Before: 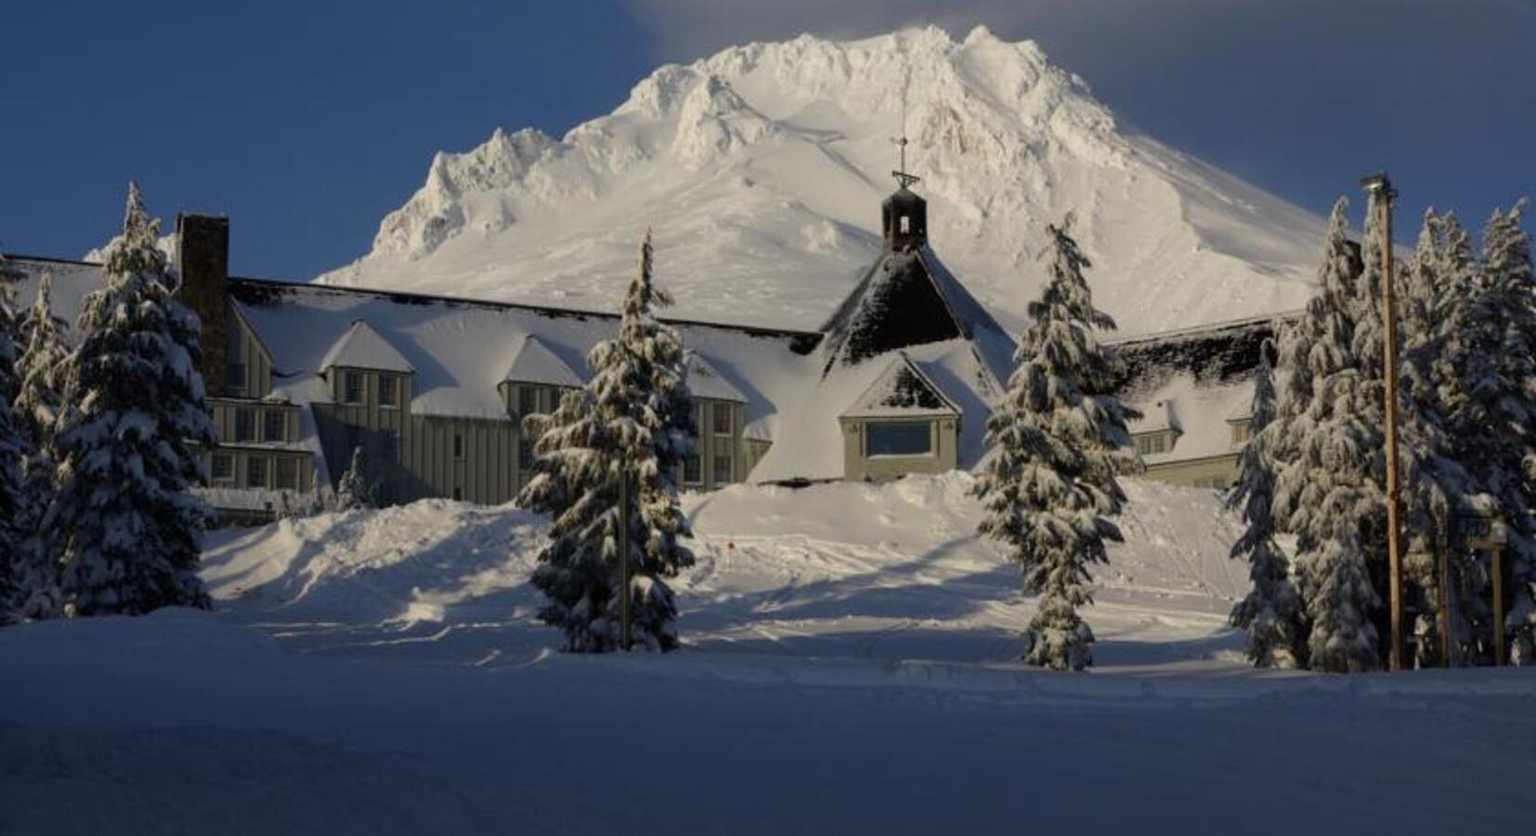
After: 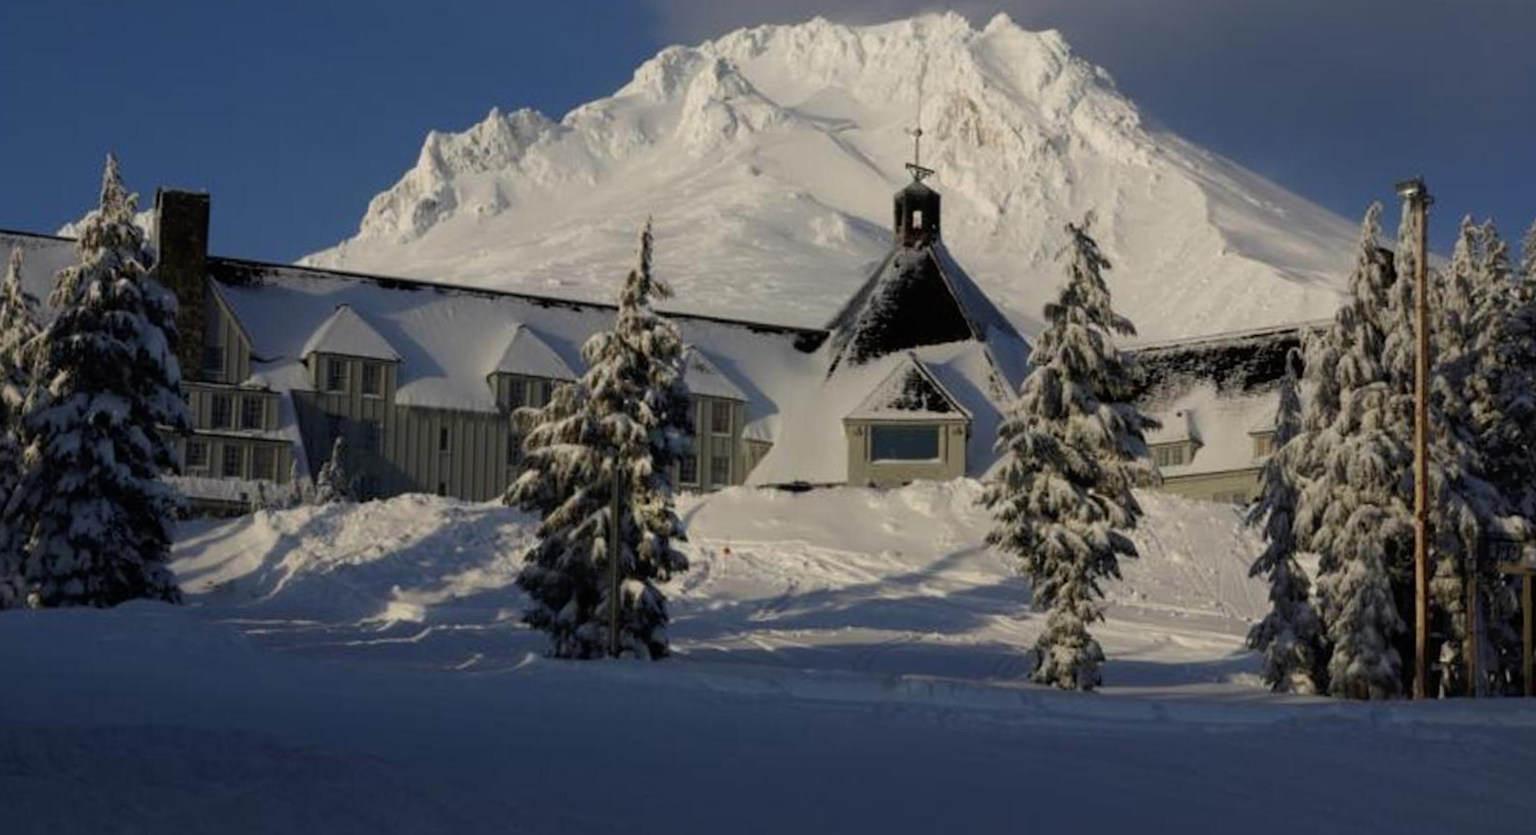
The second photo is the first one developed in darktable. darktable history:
crop and rotate: angle -1.47°
tone equalizer: -8 EV -0.556 EV, edges refinement/feathering 500, mask exposure compensation -1.57 EV, preserve details no
